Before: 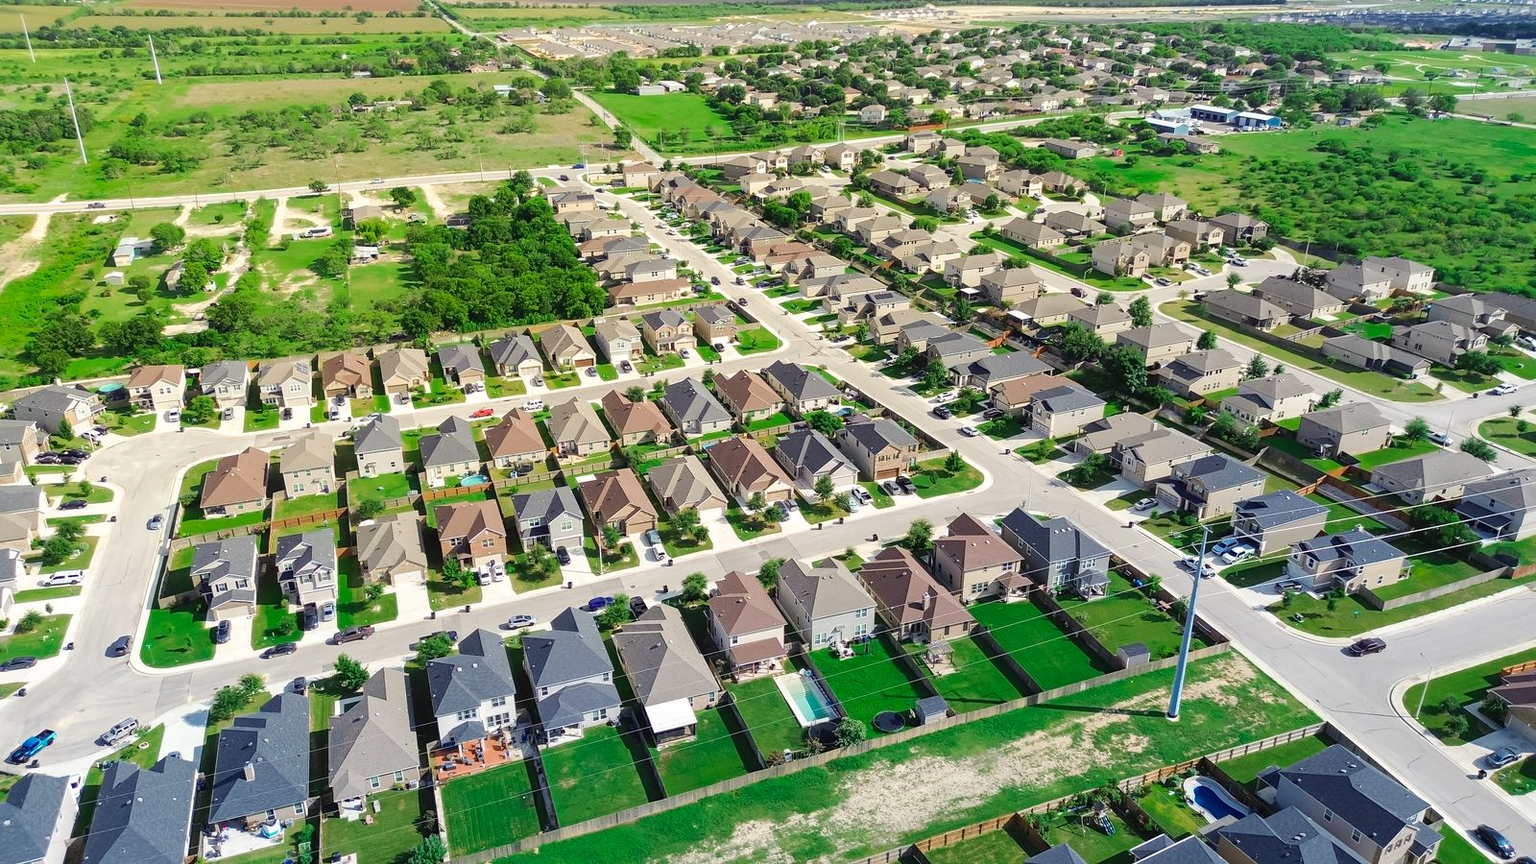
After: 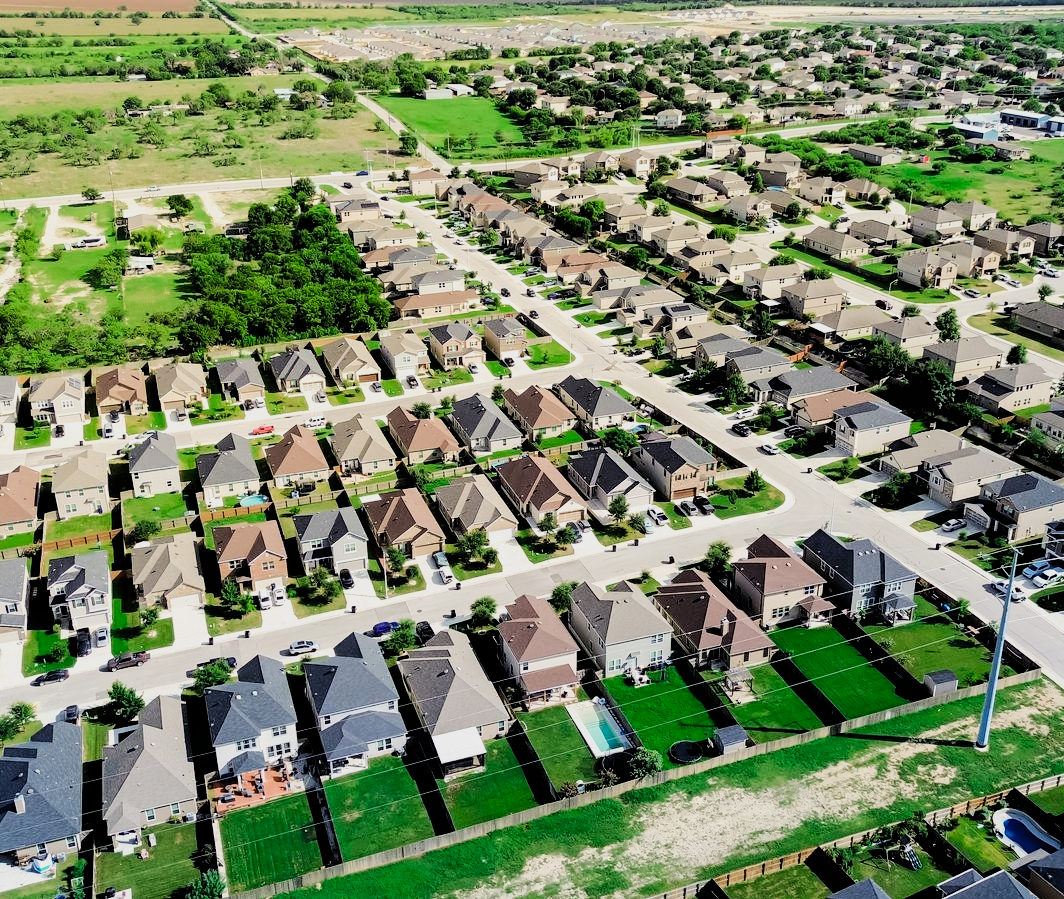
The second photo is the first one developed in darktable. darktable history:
crop and rotate: left 15.106%, right 18.362%
exposure: black level correction 0.013, compensate highlight preservation false
filmic rgb: black relative exposure -5.1 EV, white relative exposure 3.98 EV, threshold 3.05 EV, hardness 2.9, contrast 1.505, color science v4 (2020), enable highlight reconstruction true
